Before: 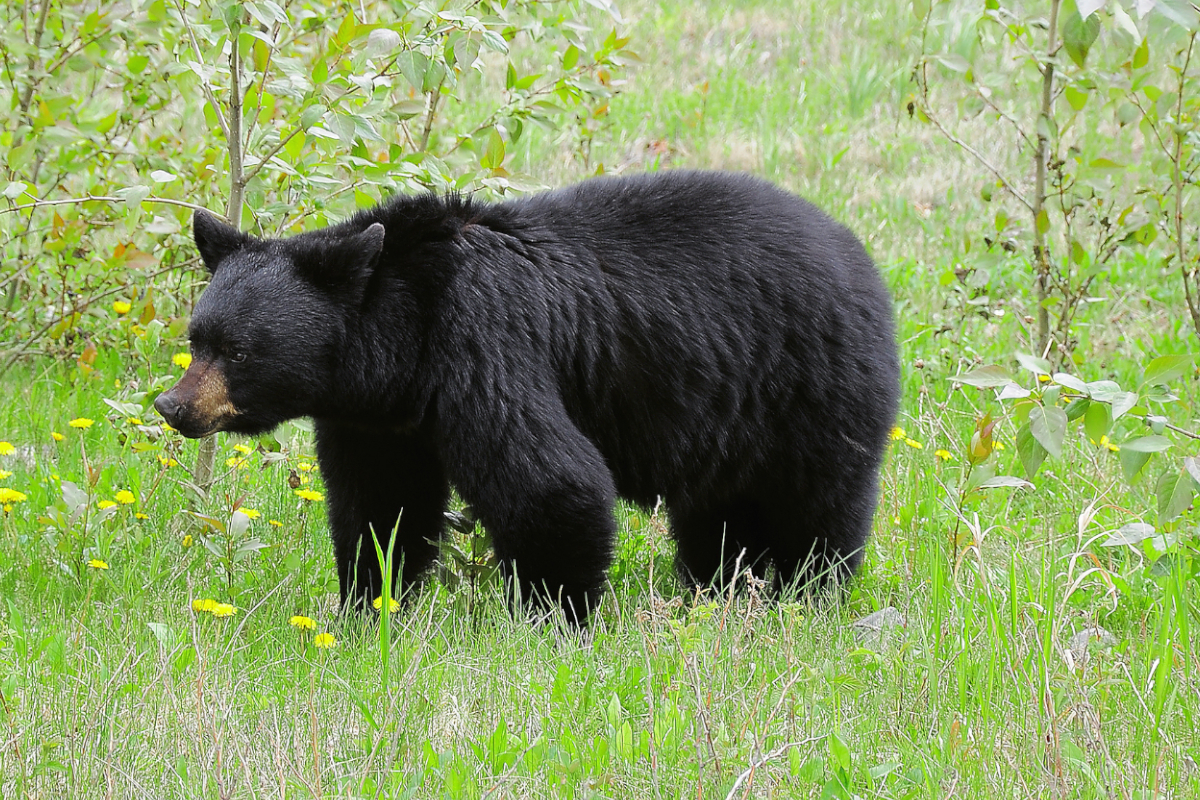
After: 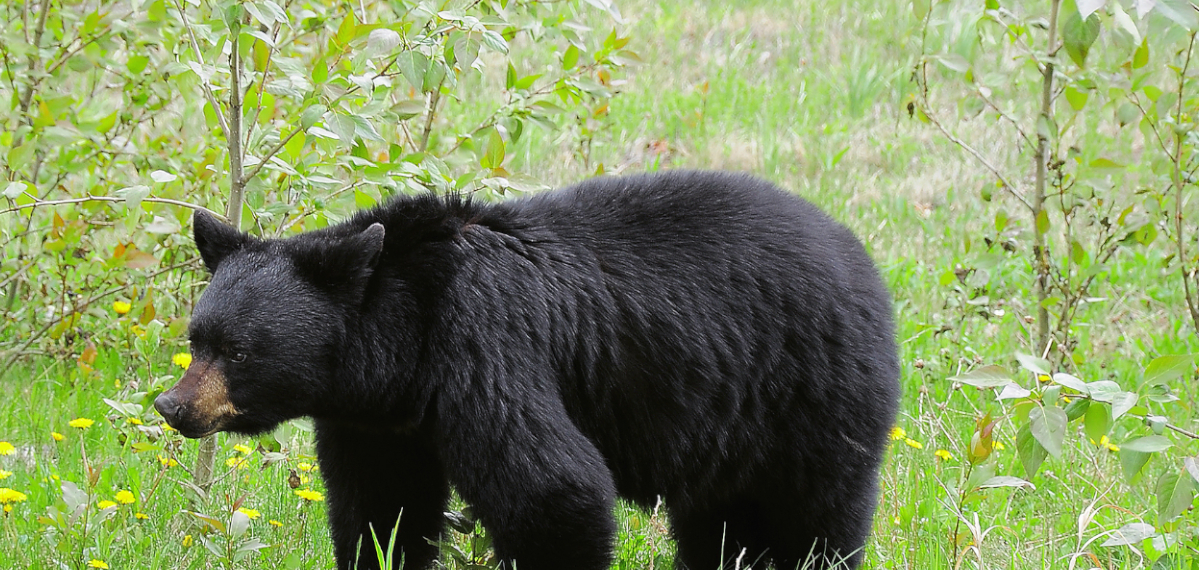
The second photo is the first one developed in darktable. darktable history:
crop: right 0%, bottom 28.661%
